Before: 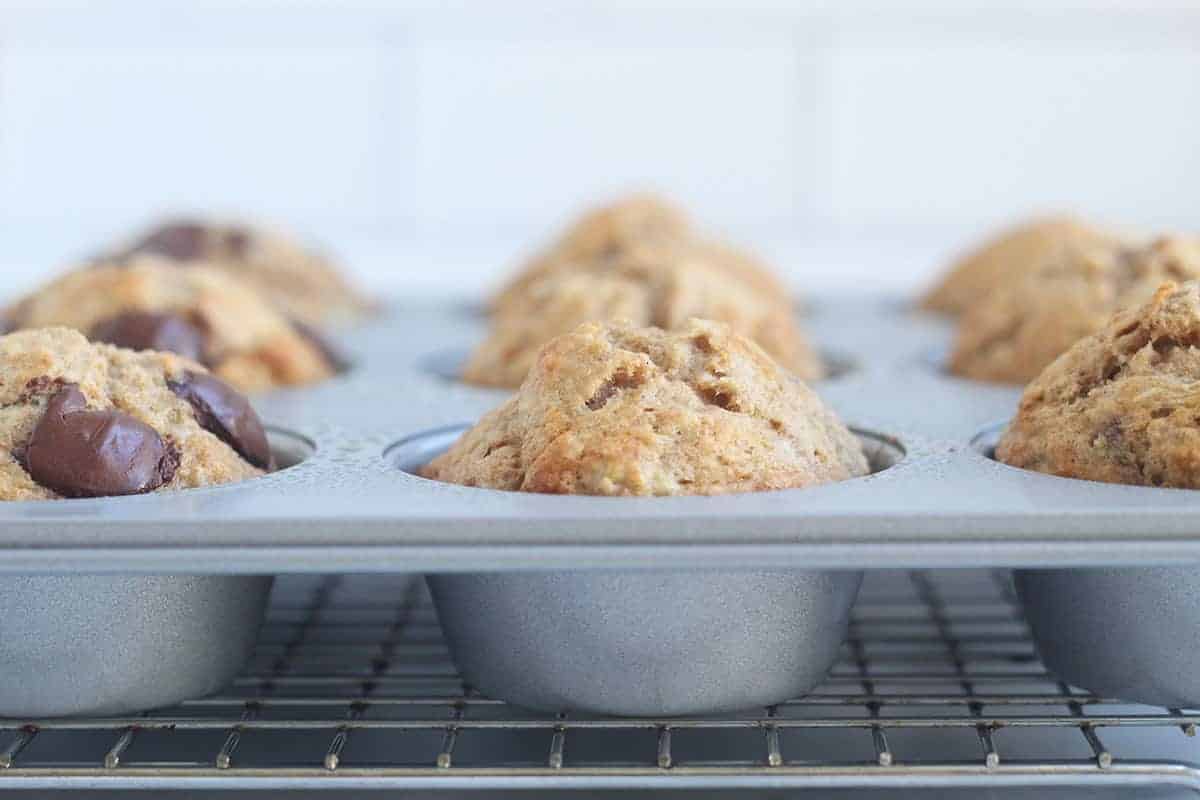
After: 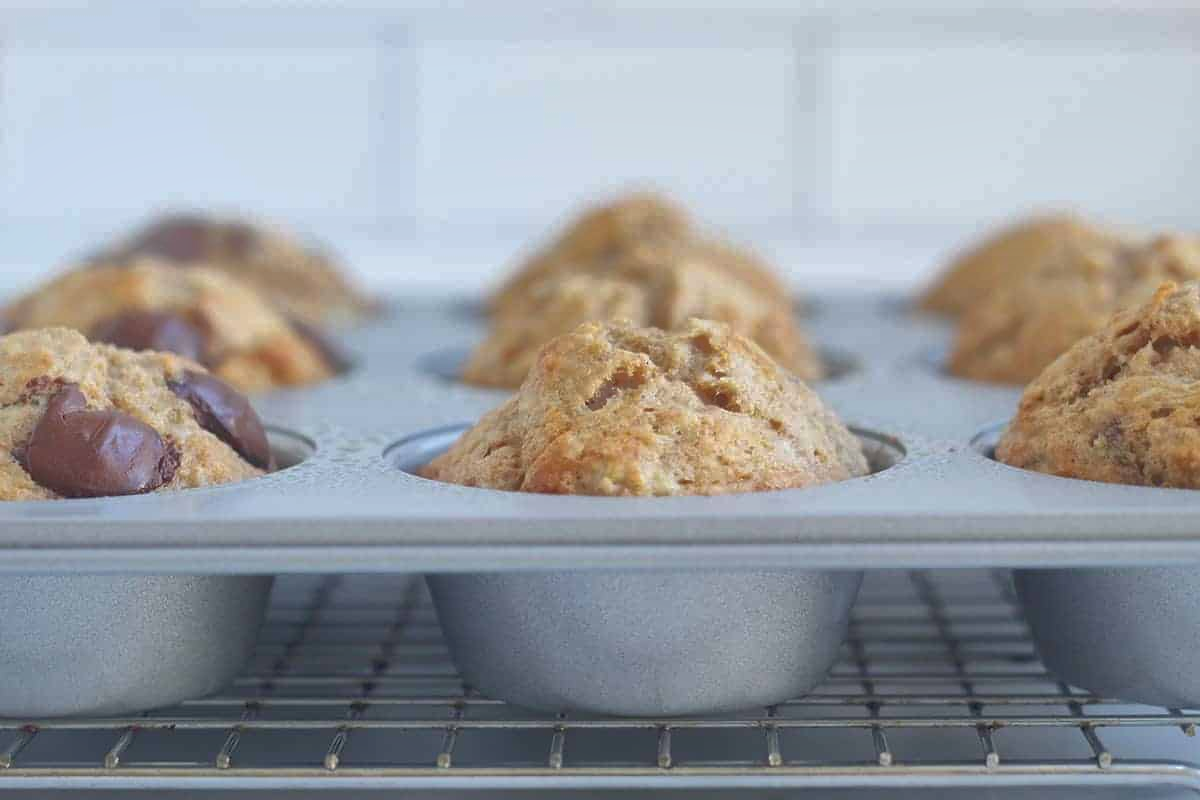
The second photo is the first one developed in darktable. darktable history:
shadows and highlights: shadows 61, highlights -60.02
